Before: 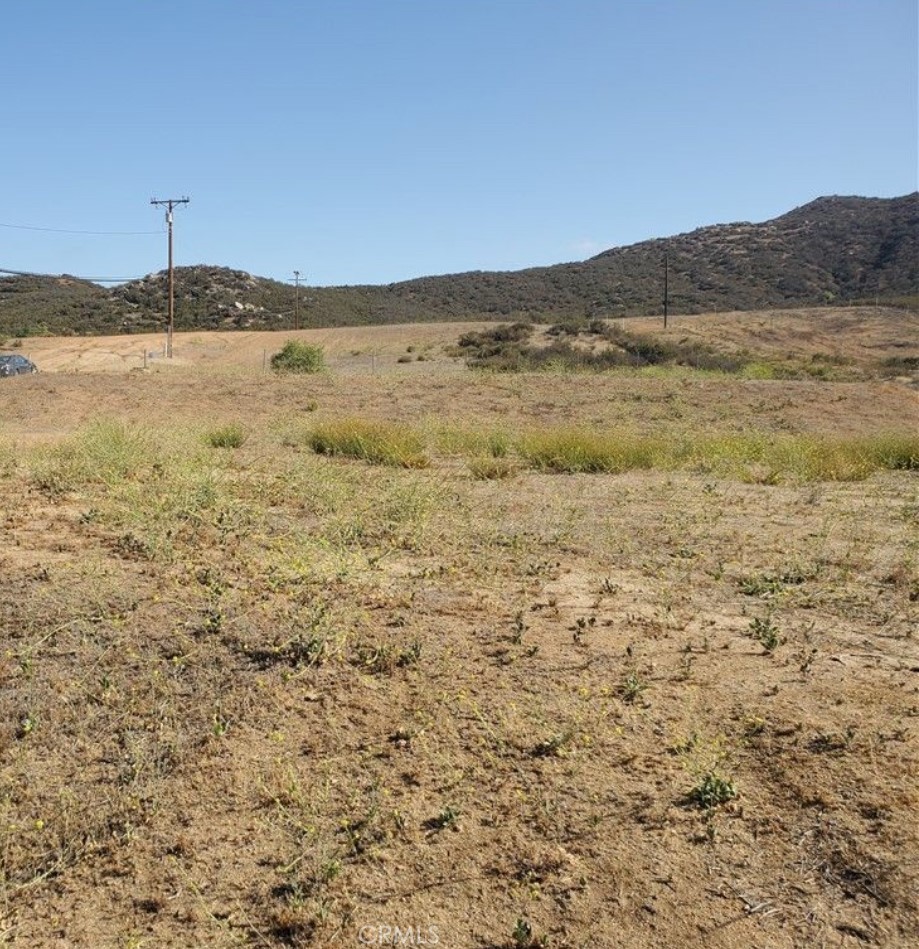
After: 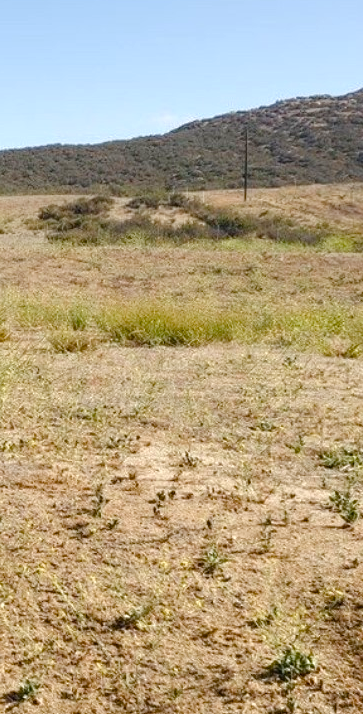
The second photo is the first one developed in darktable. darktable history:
crop: left 45.721%, top 13.393%, right 14.118%, bottom 10.01%
color balance rgb: perceptual saturation grading › global saturation 20%, perceptual saturation grading › highlights -50%, perceptual saturation grading › shadows 30%, perceptual brilliance grading › global brilliance 10%, perceptual brilliance grading › shadows 15%
